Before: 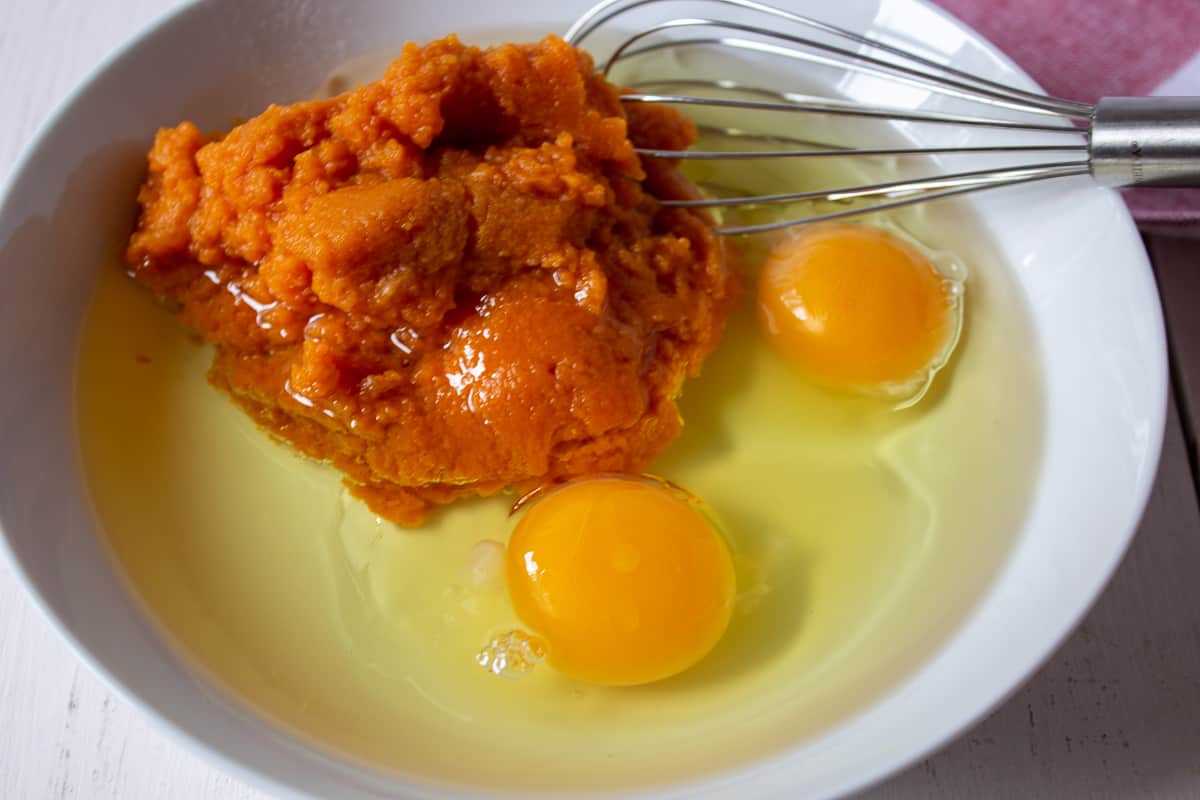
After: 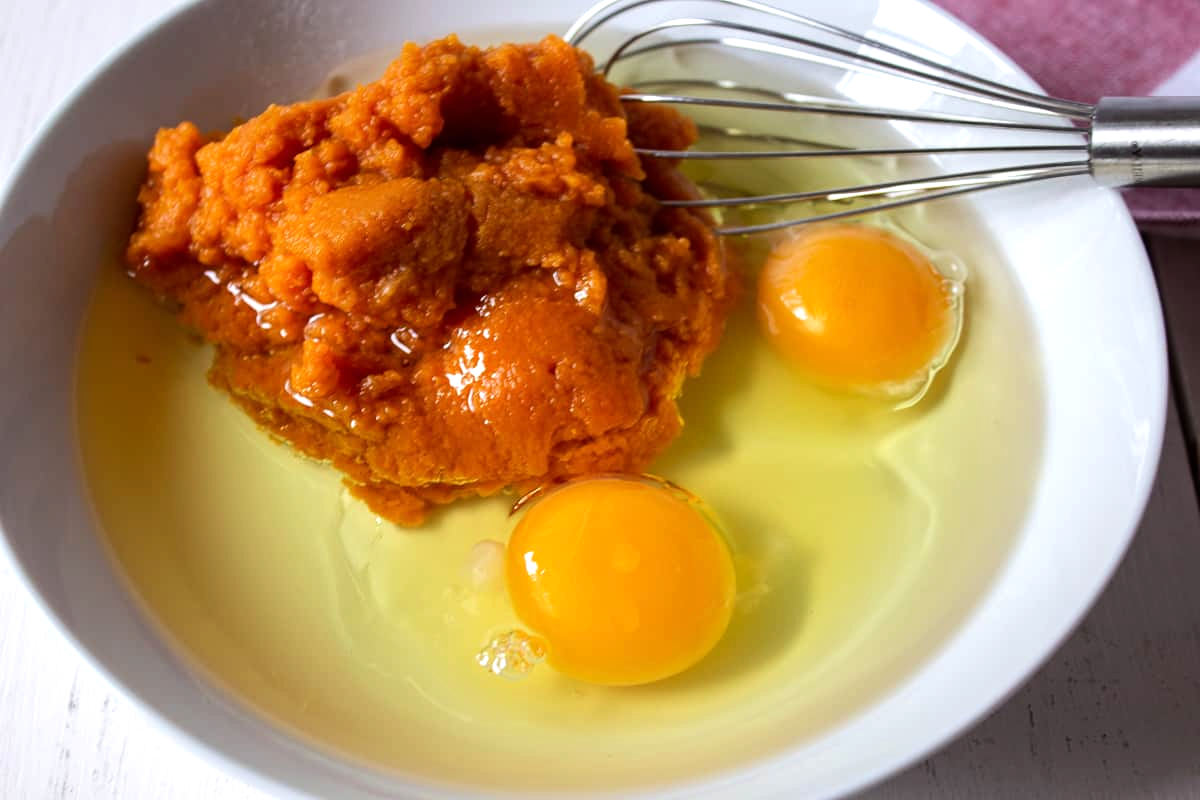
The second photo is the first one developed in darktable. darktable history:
tone equalizer: -8 EV -0.408 EV, -7 EV -0.419 EV, -6 EV -0.324 EV, -5 EV -0.24 EV, -3 EV 0.223 EV, -2 EV 0.361 EV, -1 EV 0.384 EV, +0 EV 0.426 EV, edges refinement/feathering 500, mask exposure compensation -1.57 EV, preserve details no
